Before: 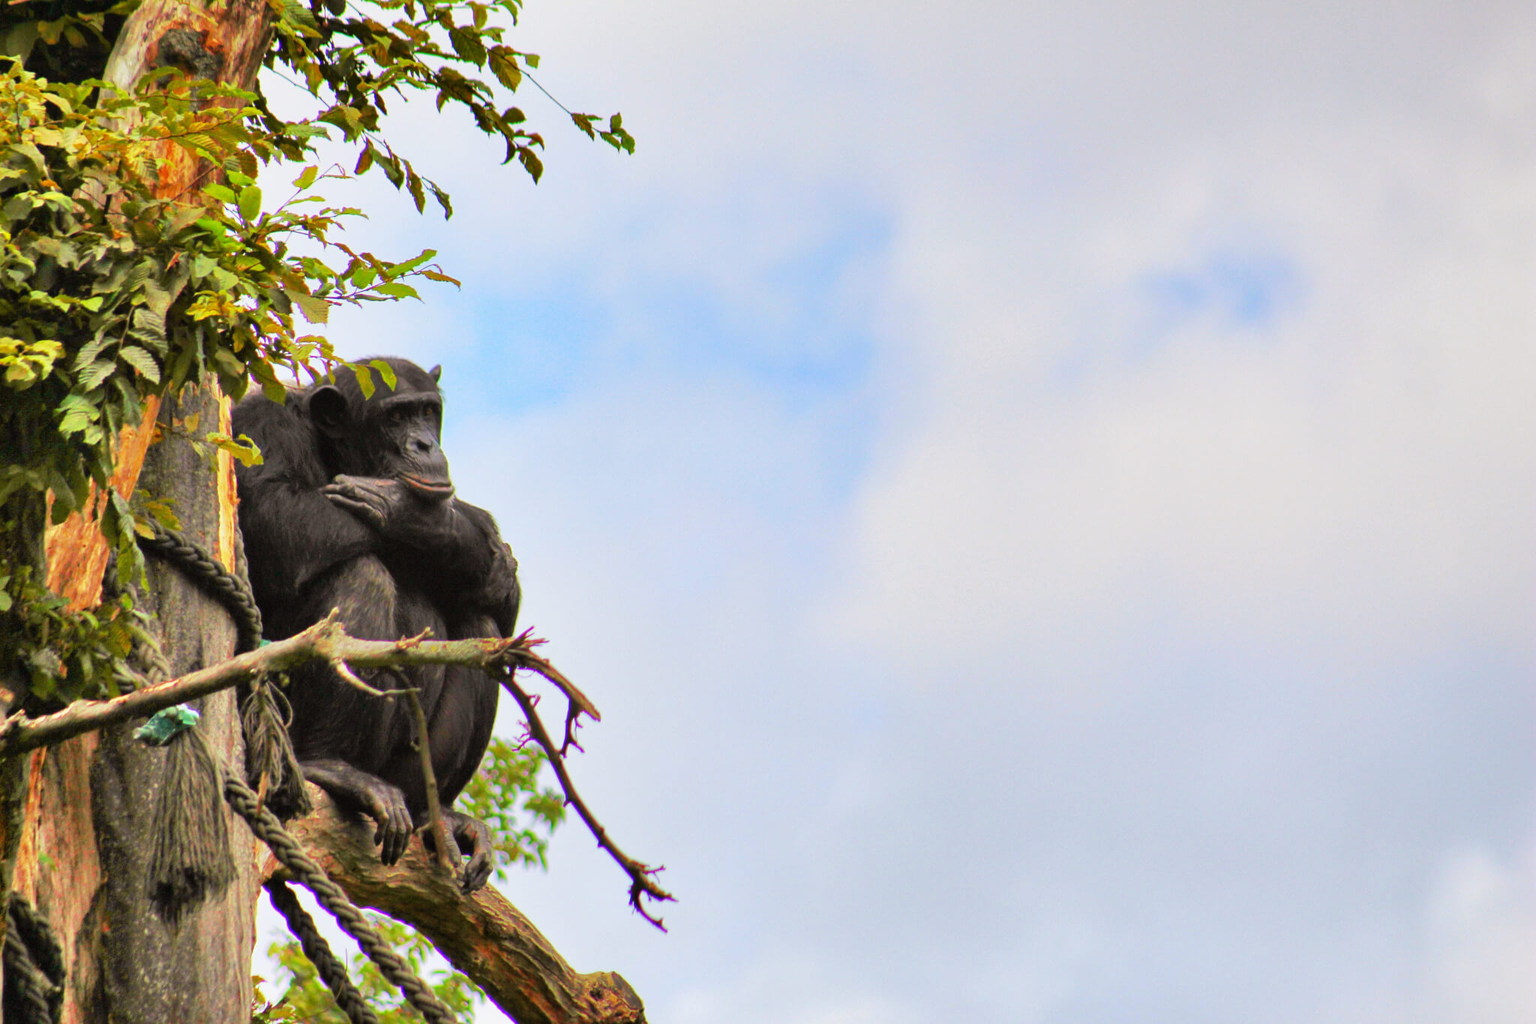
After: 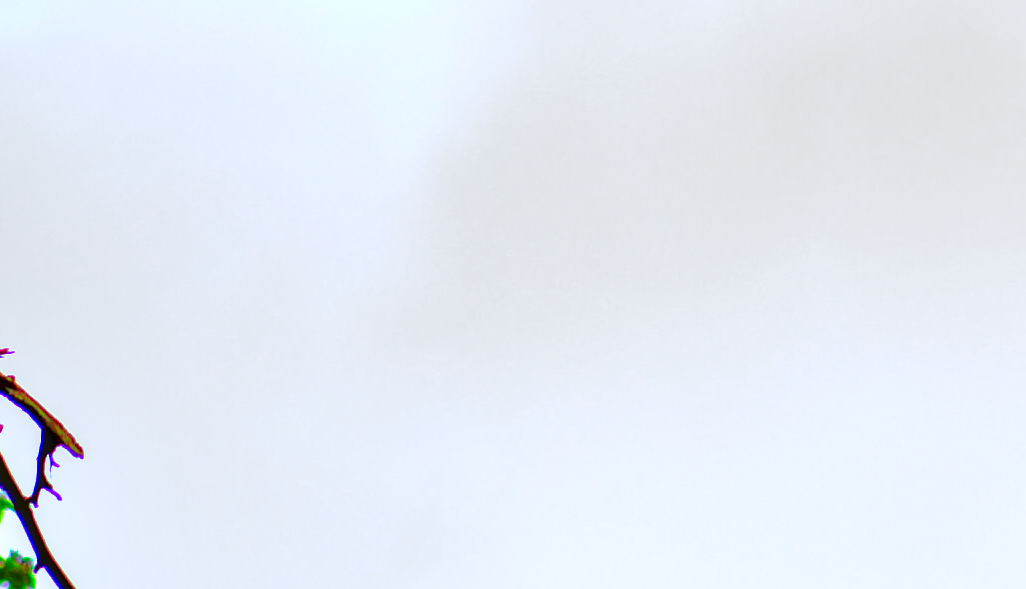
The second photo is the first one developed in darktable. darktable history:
local contrast: on, module defaults
color correction: highlights b* 2.98
tone equalizer: -8 EV -1.06 EV, -7 EV -1.03 EV, -6 EV -0.888 EV, -5 EV -0.584 EV, -3 EV 0.598 EV, -2 EV 0.888 EV, -1 EV 0.997 EV, +0 EV 1.06 EV
shadows and highlights: low approximation 0.01, soften with gaussian
color calibration: illuminant custom, x 0.389, y 0.387, temperature 3813.71 K
tone curve: curves: ch0 [(0, 0) (0.003, 0.048) (0.011, 0.055) (0.025, 0.065) (0.044, 0.089) (0.069, 0.111) (0.1, 0.132) (0.136, 0.163) (0.177, 0.21) (0.224, 0.259) (0.277, 0.323) (0.335, 0.385) (0.399, 0.442) (0.468, 0.508) (0.543, 0.578) (0.623, 0.648) (0.709, 0.716) (0.801, 0.781) (0.898, 0.845) (1, 1)], color space Lab, independent channels, preserve colors none
crop: left 35.034%, top 36.864%, right 14.846%, bottom 19.977%
